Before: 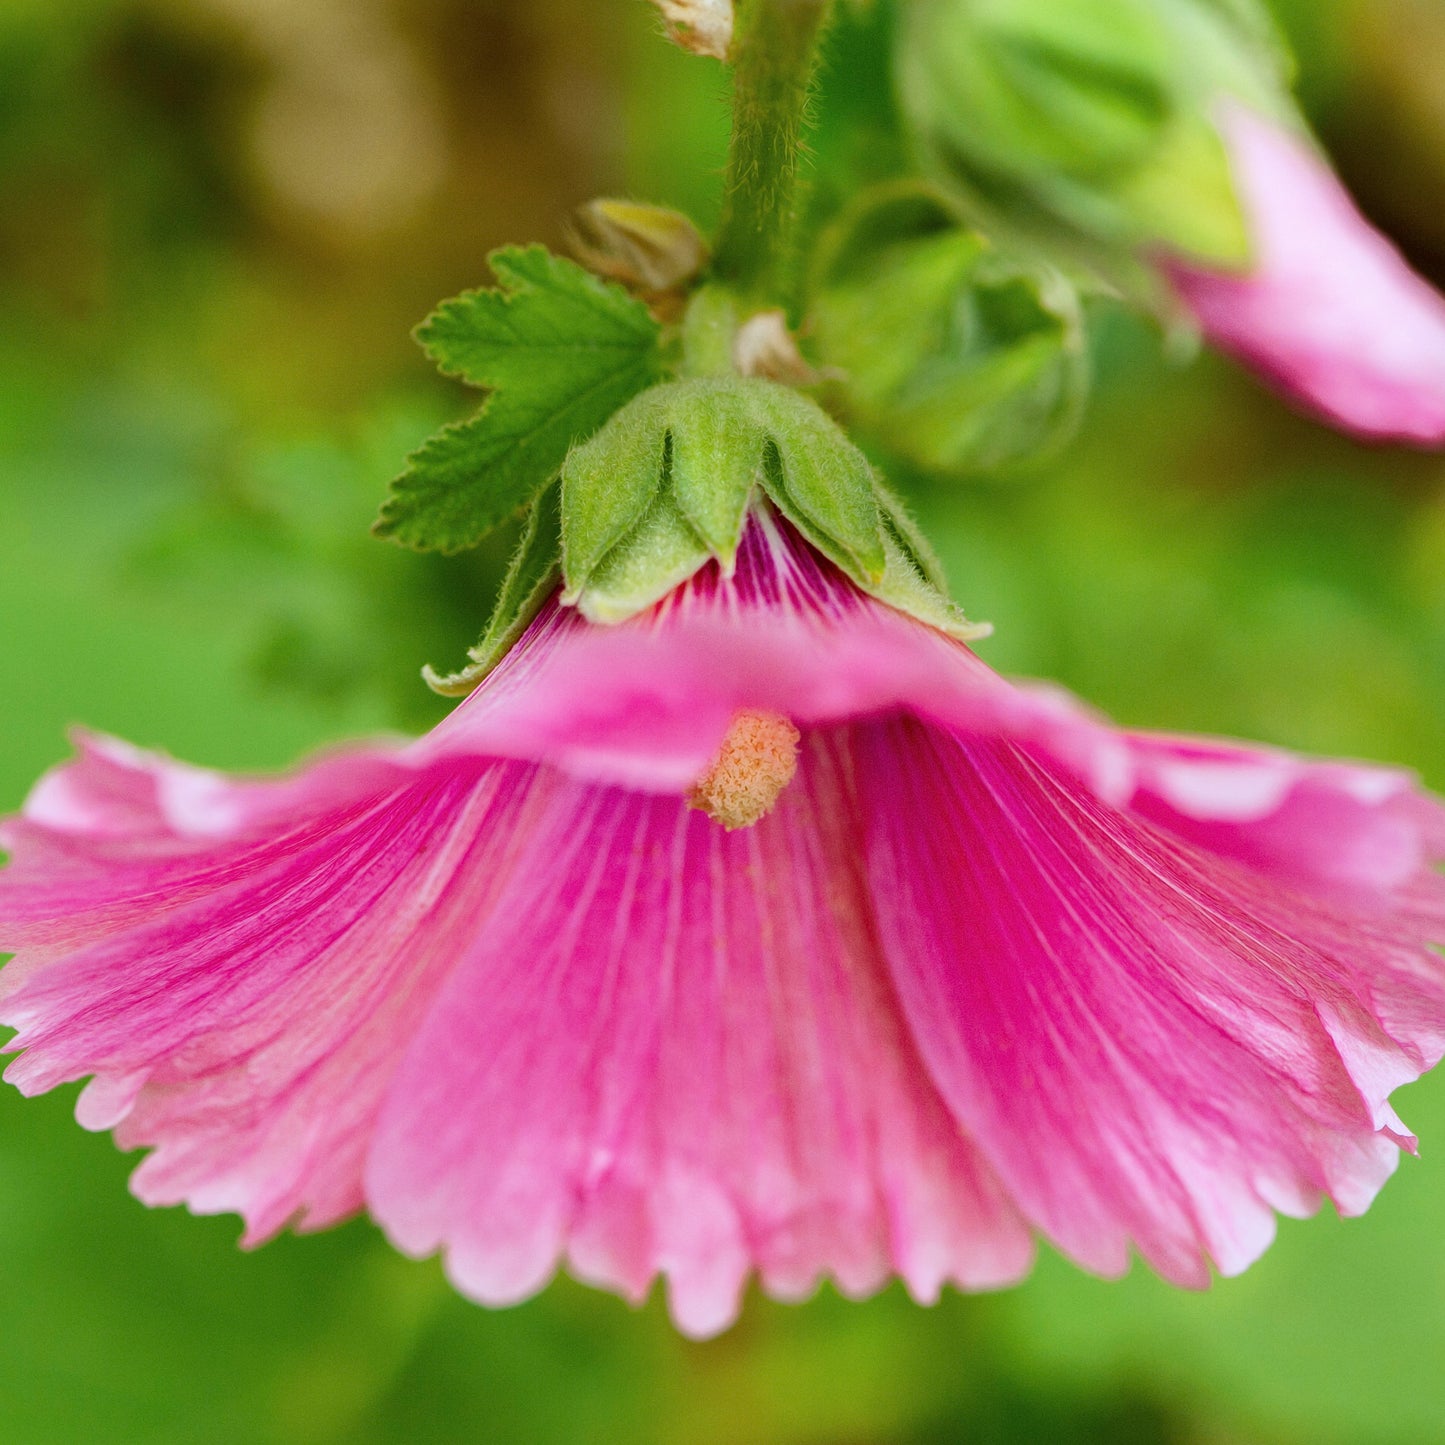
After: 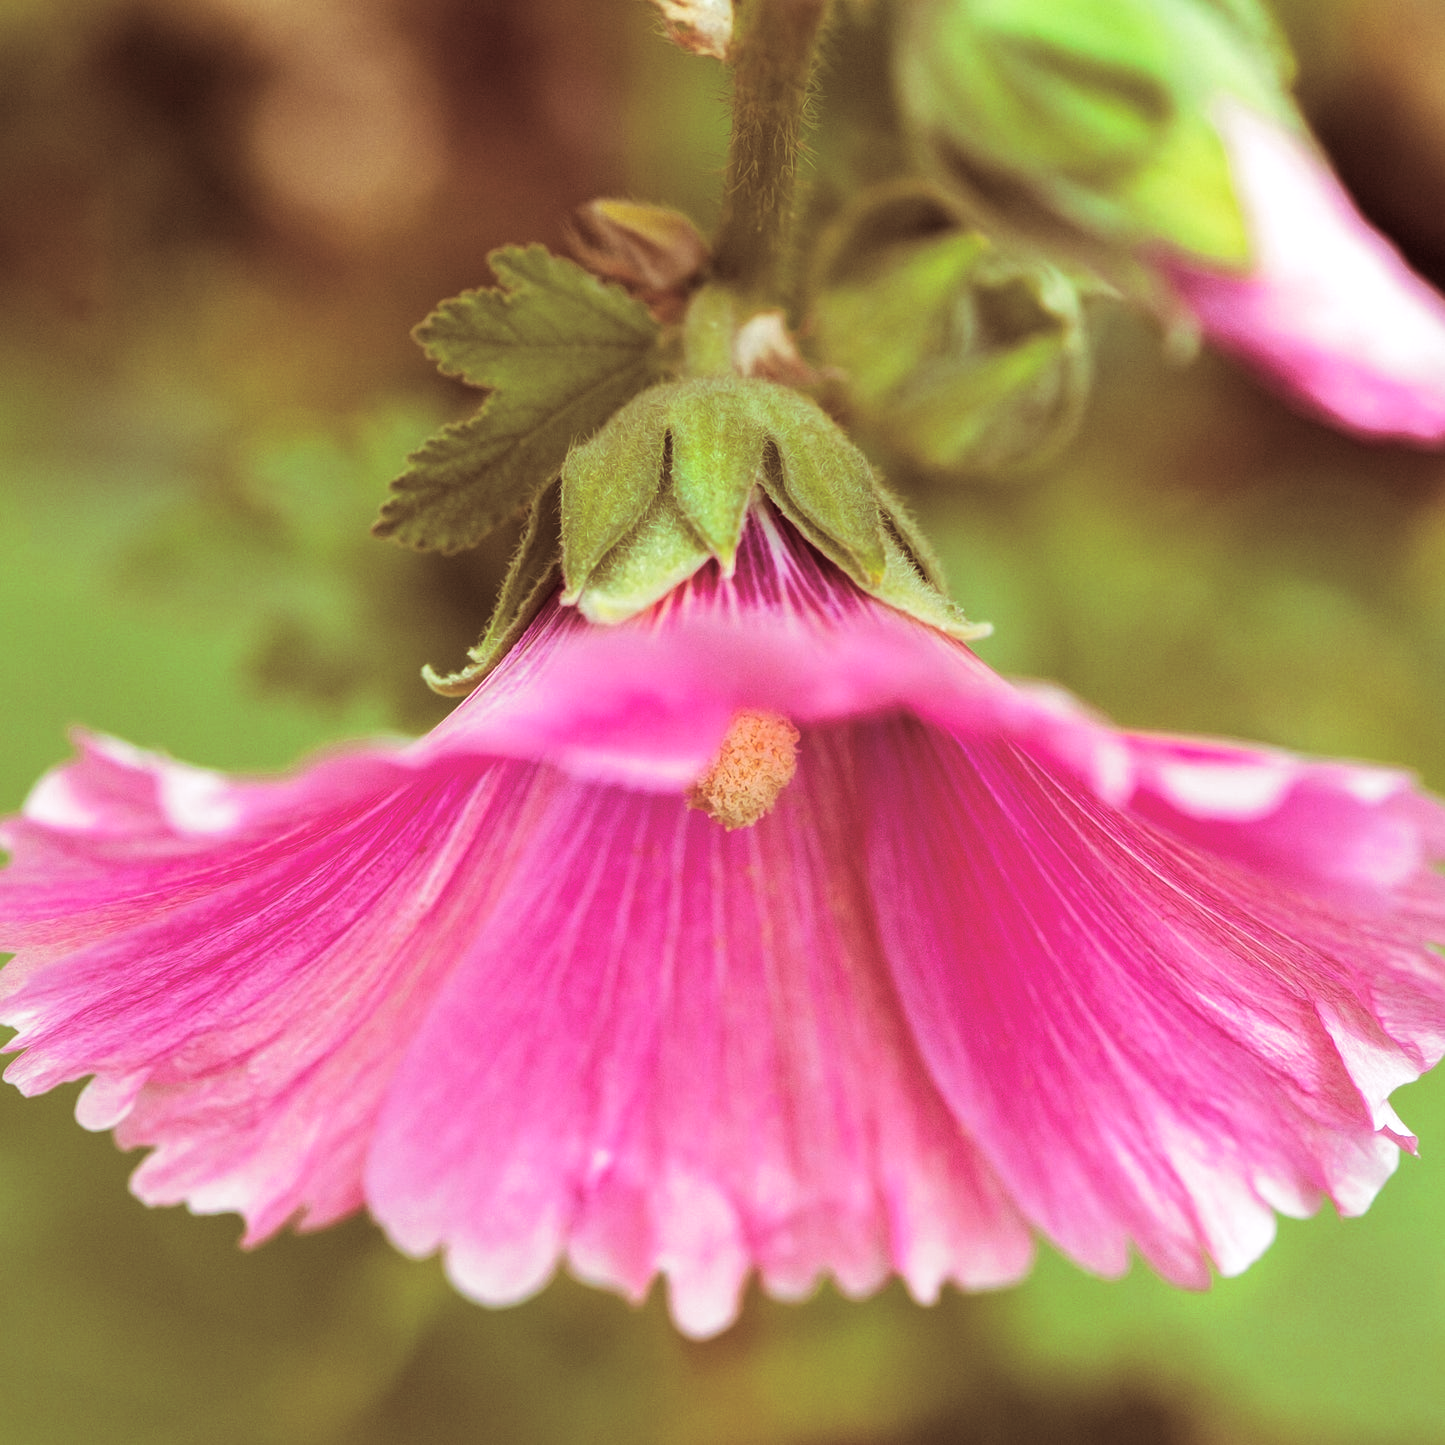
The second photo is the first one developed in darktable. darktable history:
rotate and perspective: automatic cropping original format, crop left 0, crop top 0
split-toning: compress 20%
exposure: exposure 0.3 EV, compensate highlight preservation false
